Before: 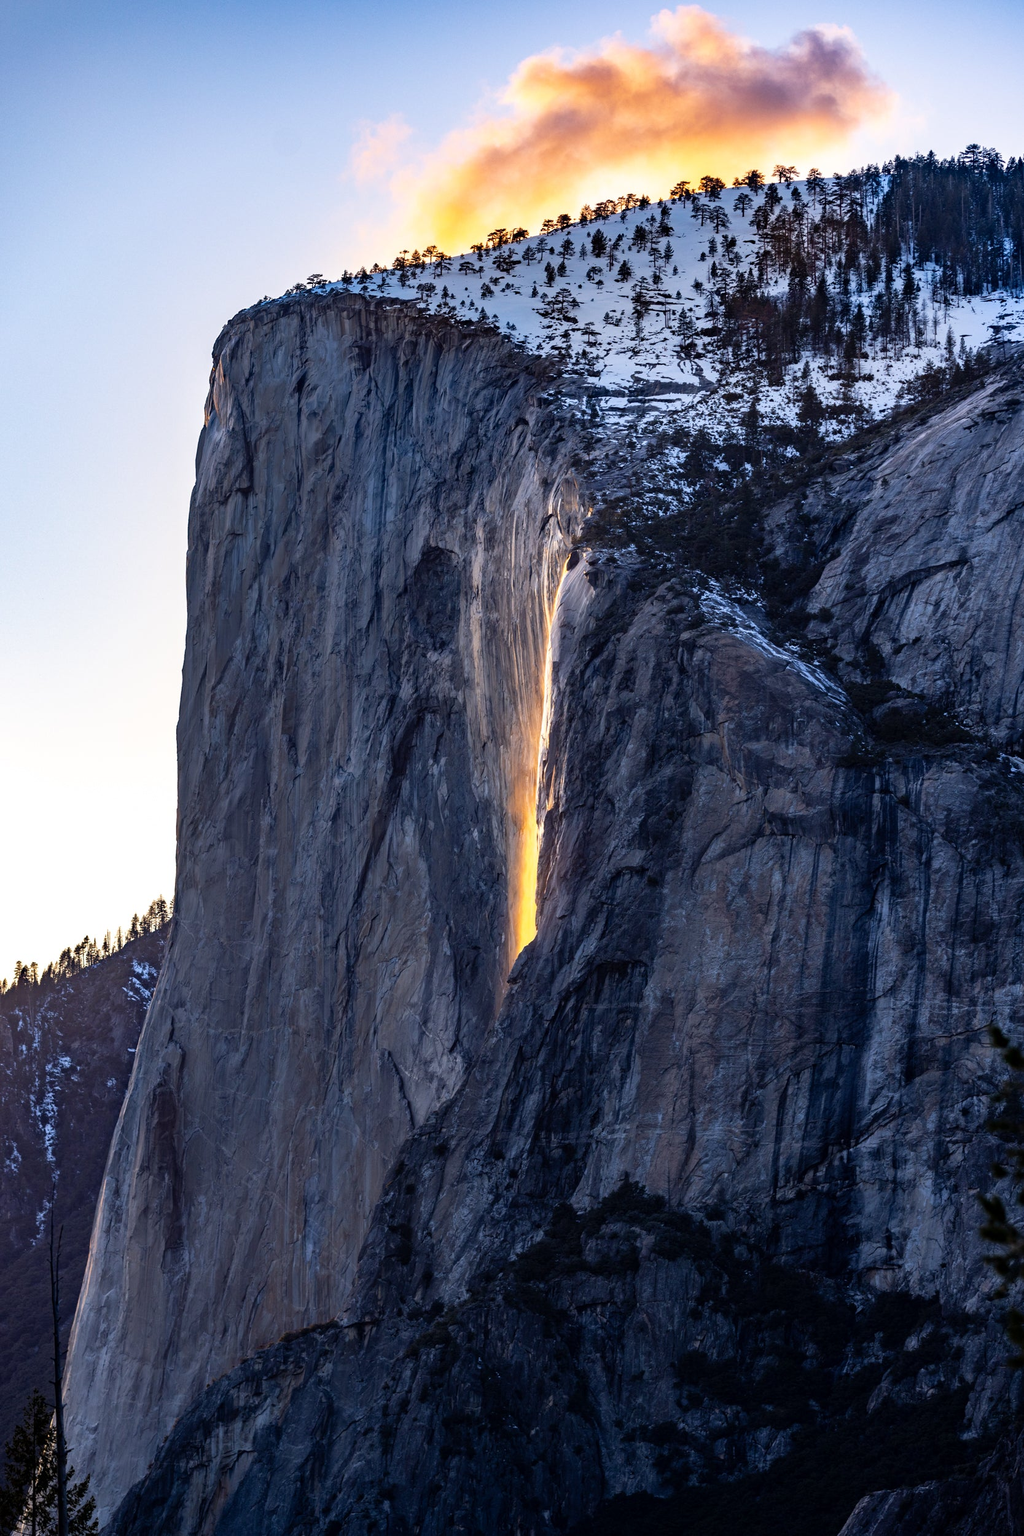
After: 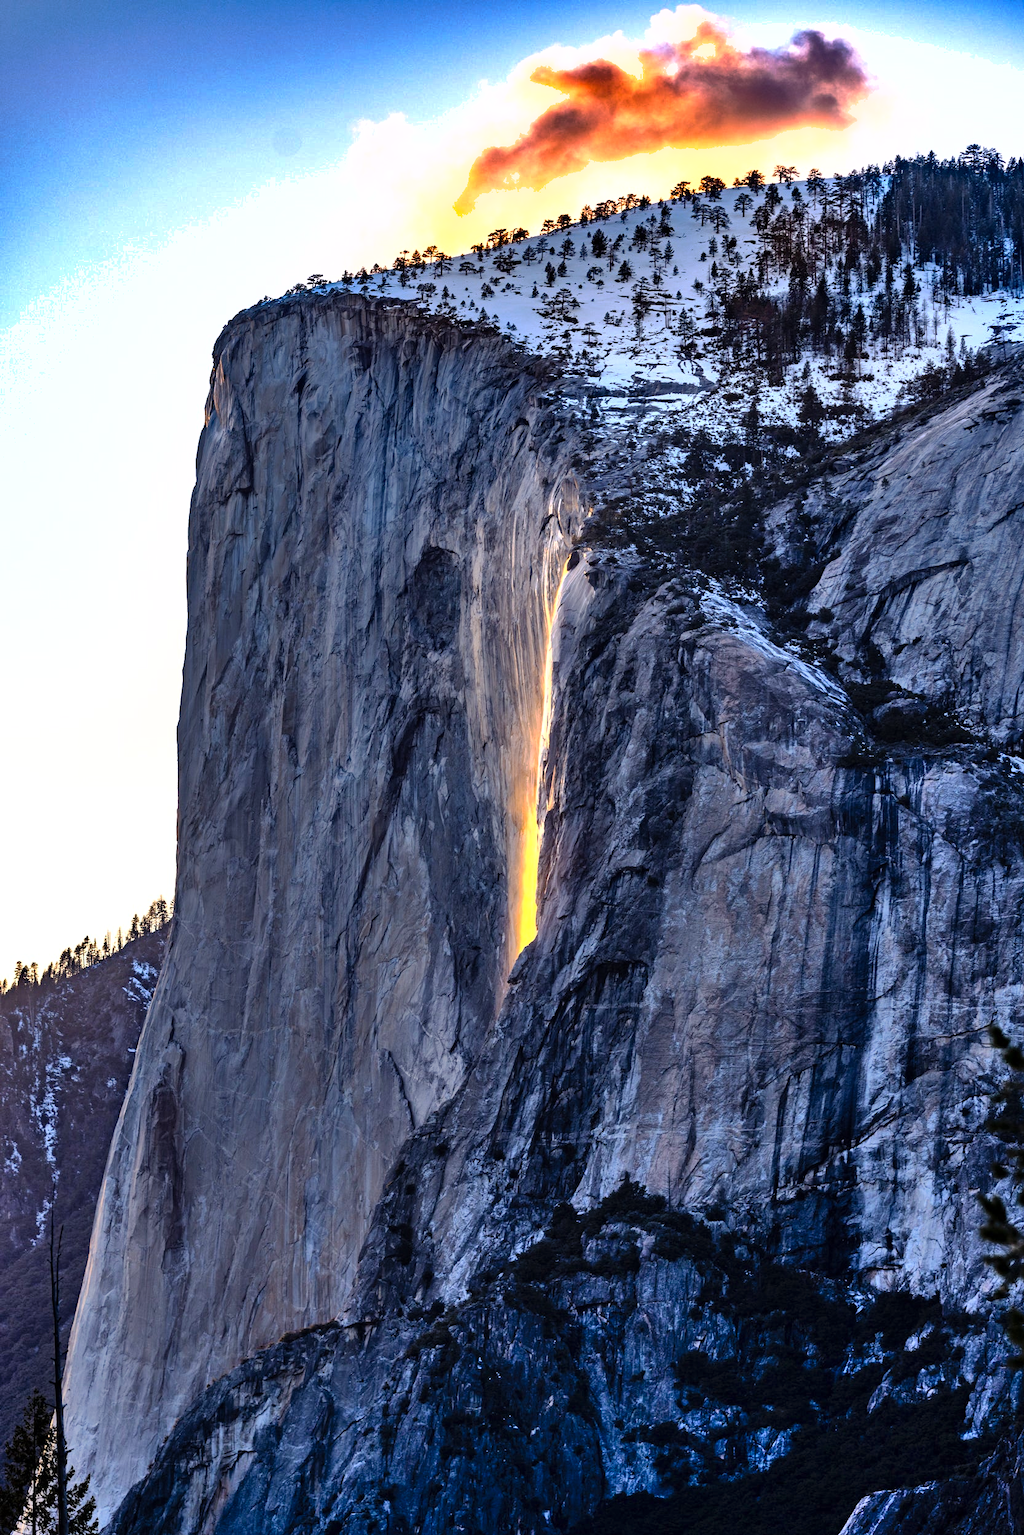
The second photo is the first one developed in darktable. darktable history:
base curve: curves: ch0 [(0, 0) (0.235, 0.266) (0.503, 0.496) (0.786, 0.72) (1, 1)], preserve colors none
shadows and highlights: shadows 78.91, white point adjustment -8.94, highlights -61.29, soften with gaussian
tone equalizer: -8 EV -0.71 EV, -7 EV -0.69 EV, -6 EV -0.591 EV, -5 EV -0.367 EV, -3 EV 0.397 EV, -2 EV 0.6 EV, -1 EV 0.683 EV, +0 EV 0.779 EV
